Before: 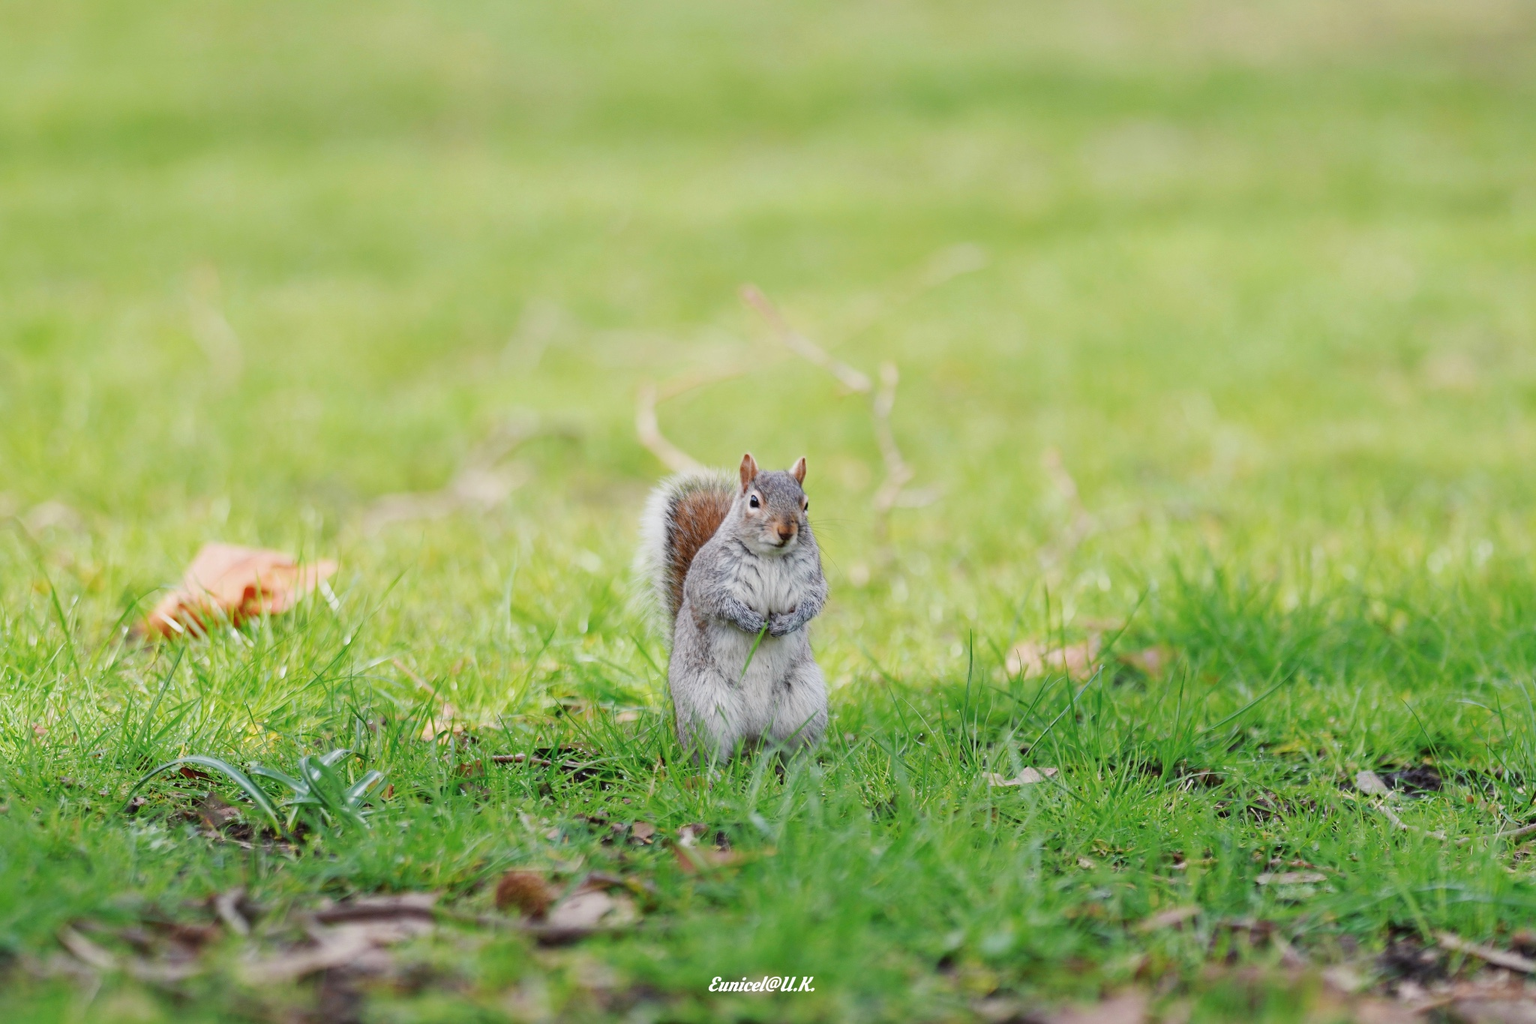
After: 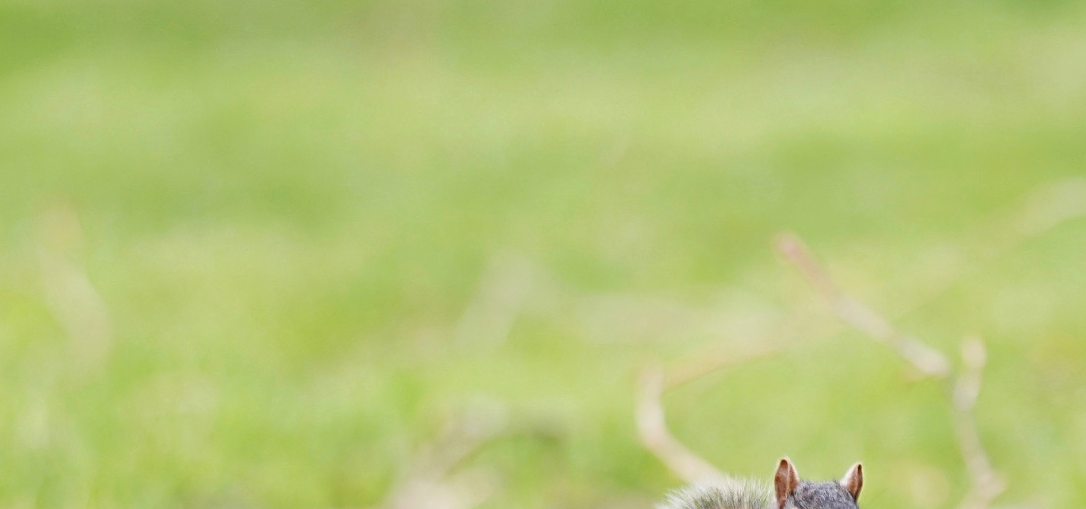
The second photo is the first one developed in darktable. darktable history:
sharpen: radius 2.753
crop: left 10.354%, top 10.724%, right 36.602%, bottom 51.922%
levels: levels [0.031, 0.5, 0.969]
